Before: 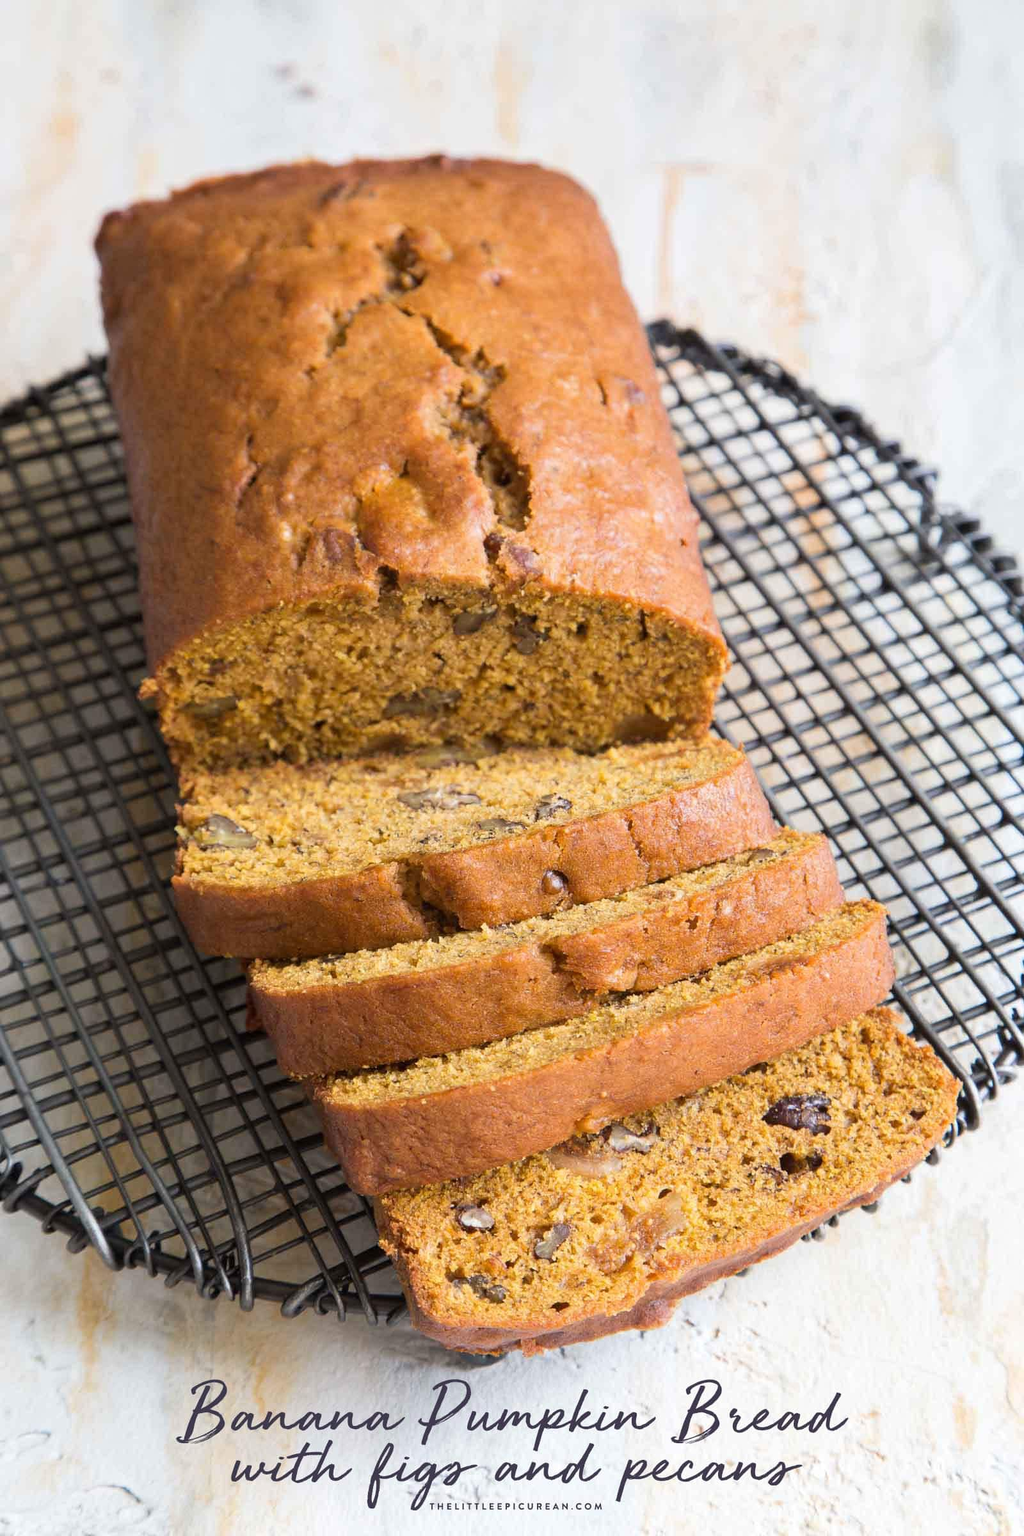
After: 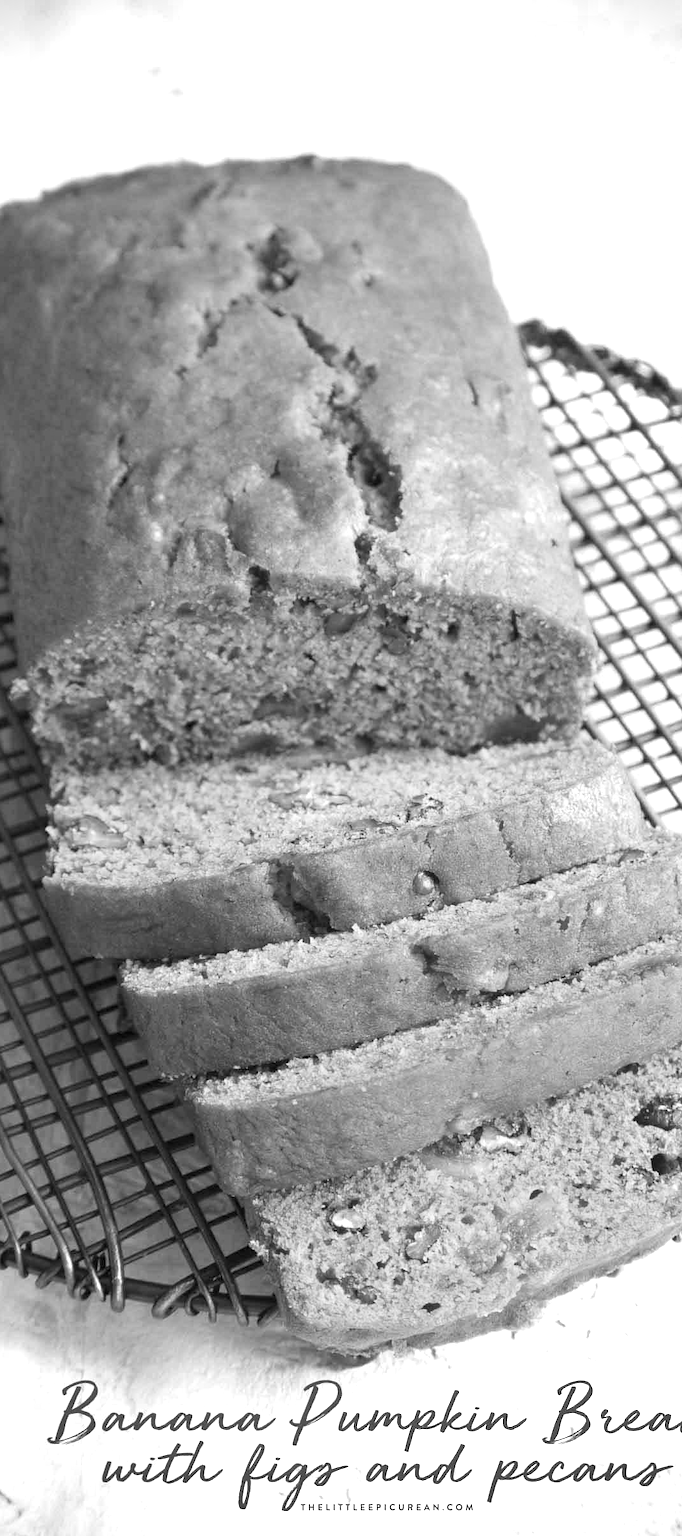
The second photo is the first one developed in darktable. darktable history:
vignetting: fall-off start 88.03%, fall-off radius 24.9%
exposure: black level correction 0, exposure 1.015 EV, compensate exposure bias true, compensate highlight preservation false
monochrome: a 14.95, b -89.96
color balance rgb: linear chroma grading › global chroma 23.15%, perceptual saturation grading › global saturation 28.7%, perceptual saturation grading › mid-tones 12.04%, perceptual saturation grading › shadows 10.19%, global vibrance 22.22%
crop and rotate: left 12.673%, right 20.66%
tone equalizer: on, module defaults
